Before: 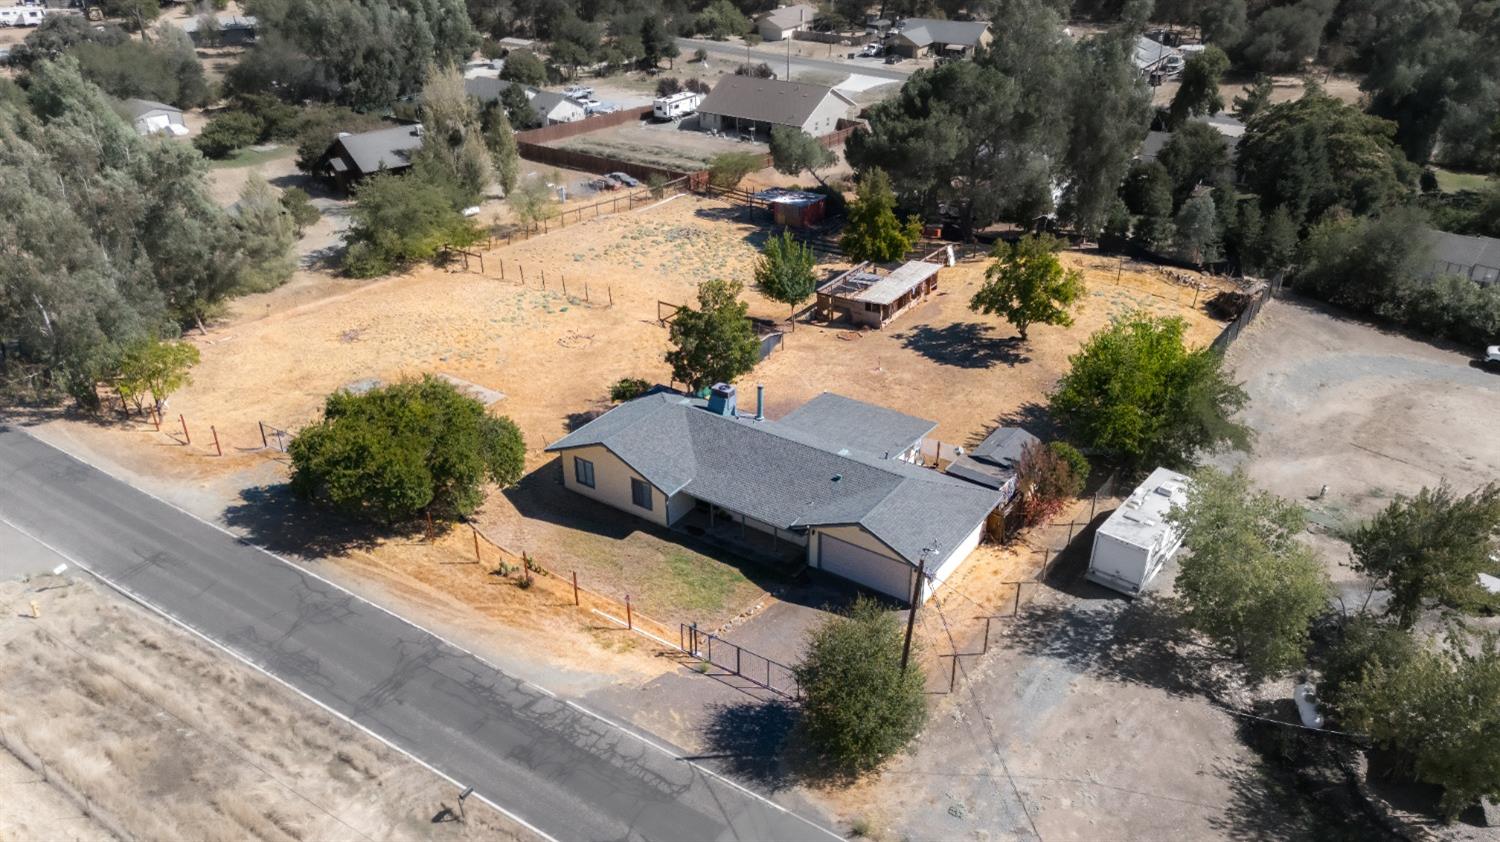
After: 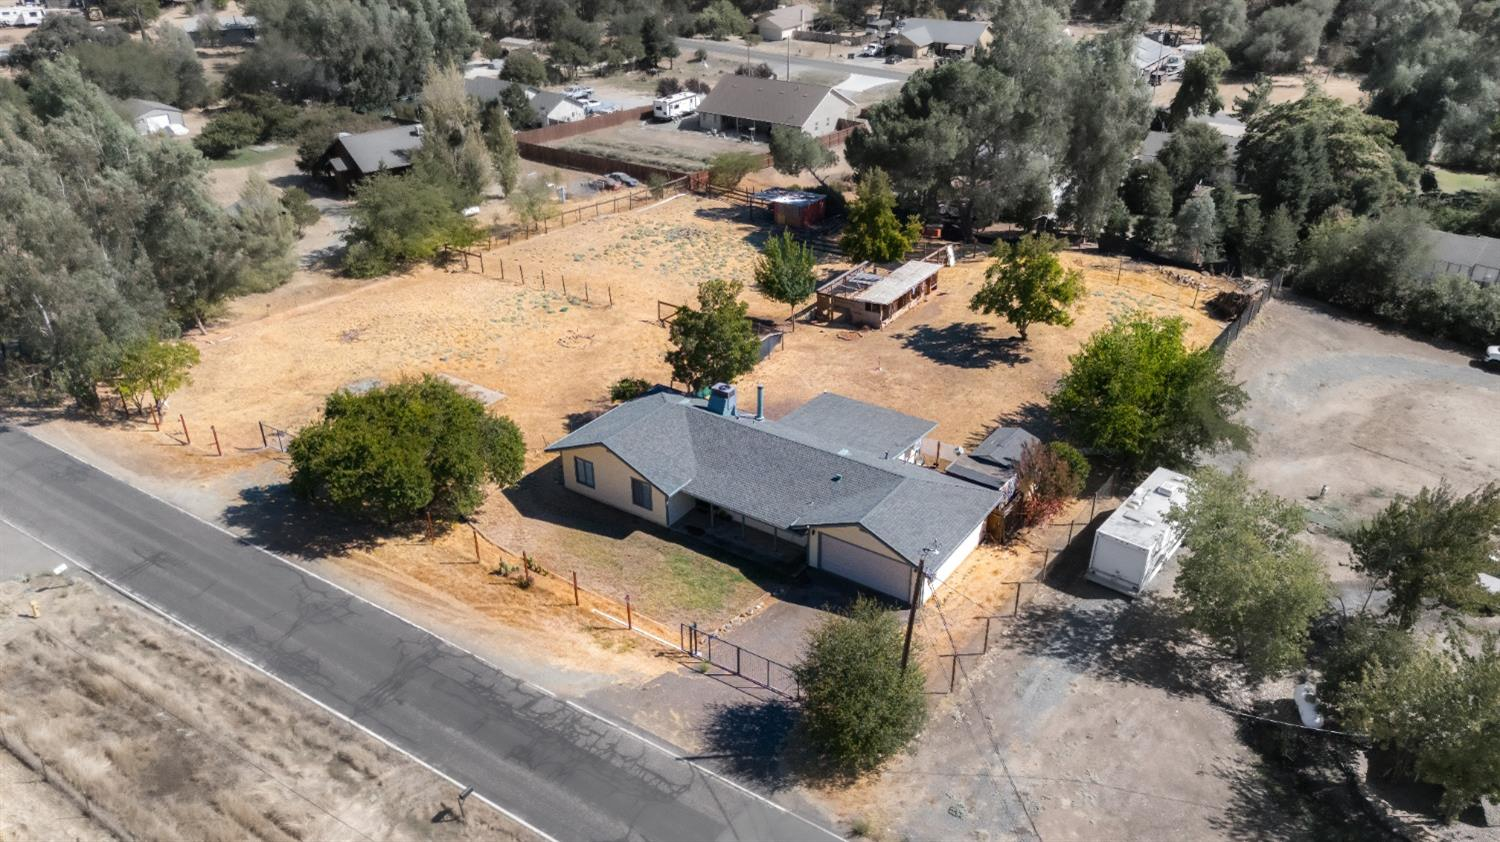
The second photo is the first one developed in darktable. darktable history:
shadows and highlights: shadows 75.12, highlights -60.66, soften with gaussian
